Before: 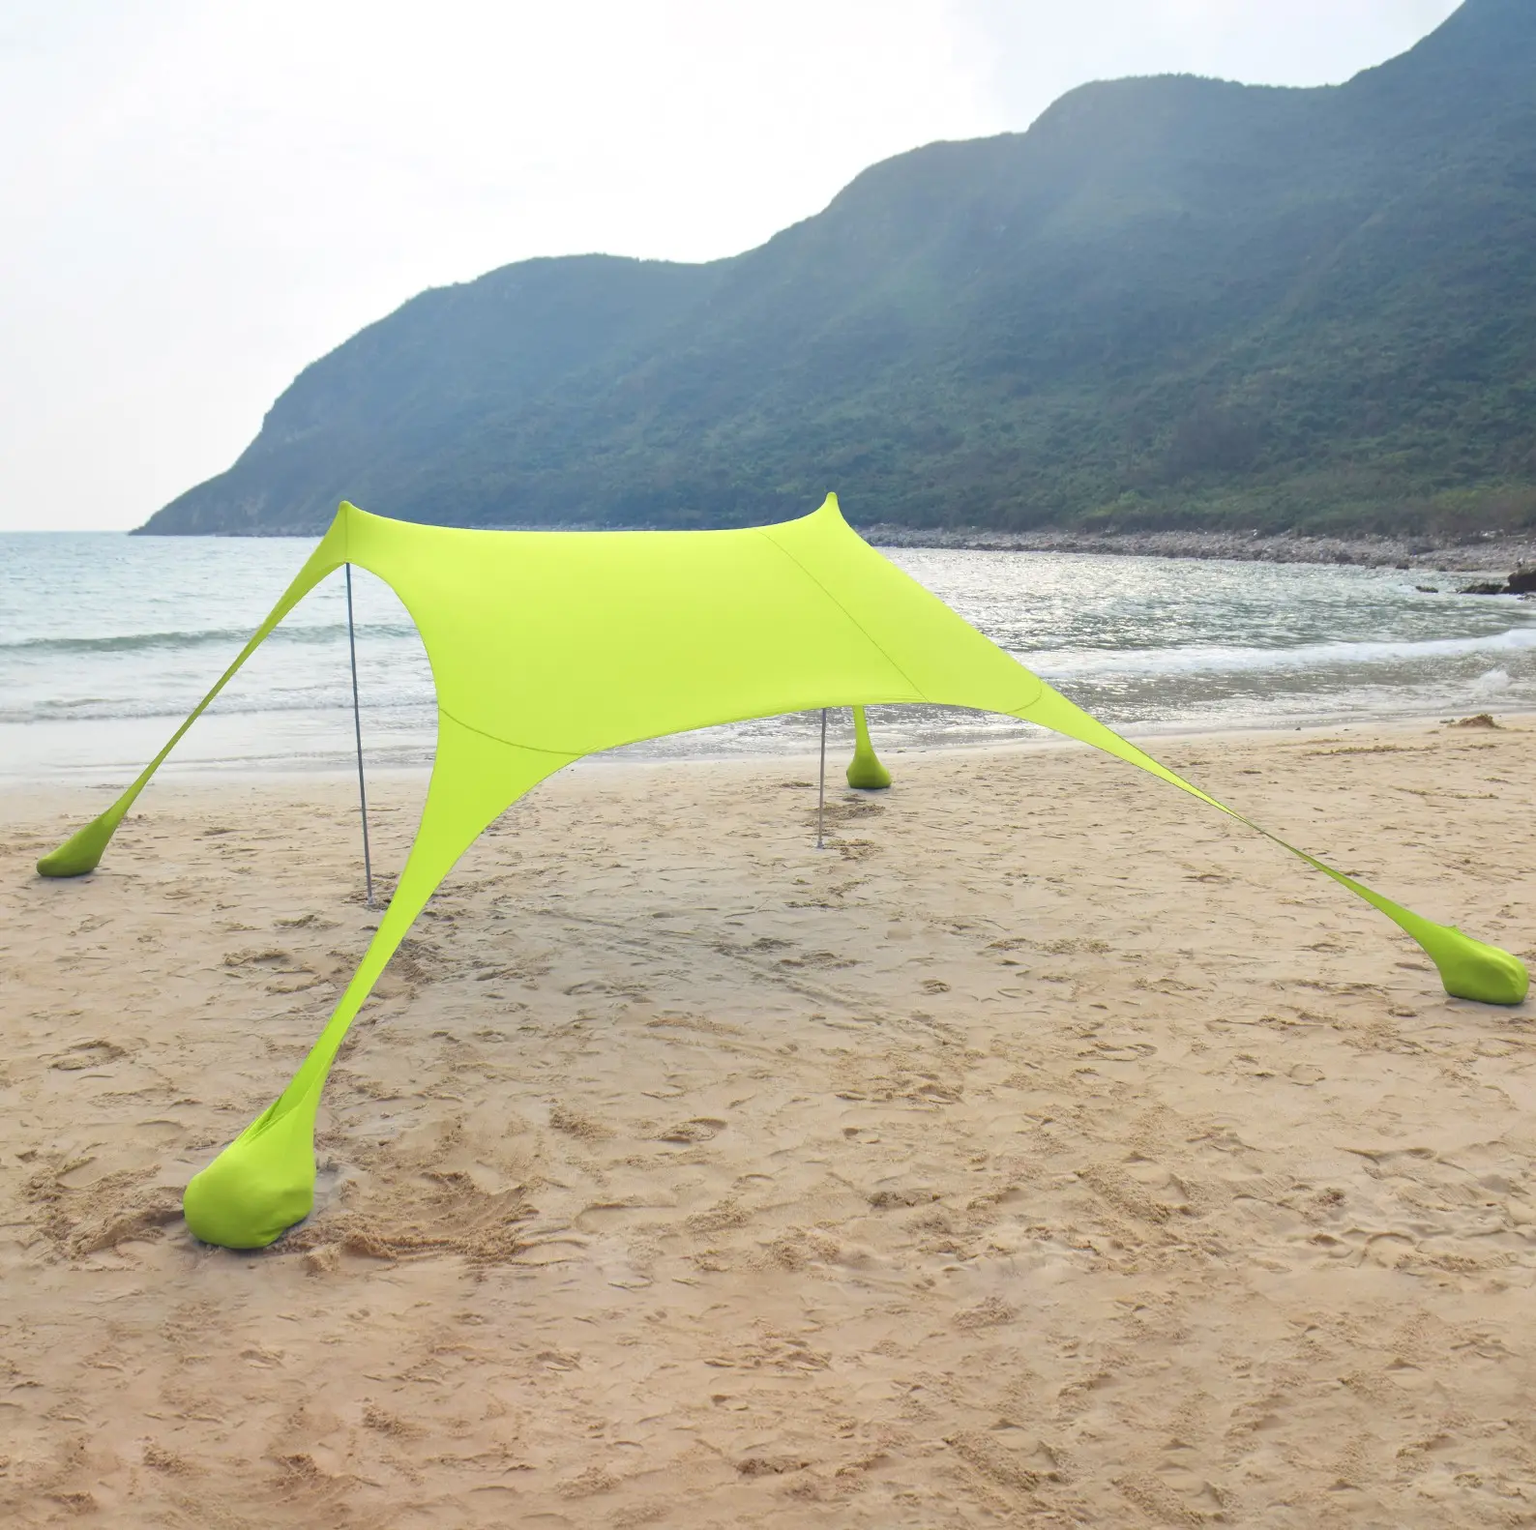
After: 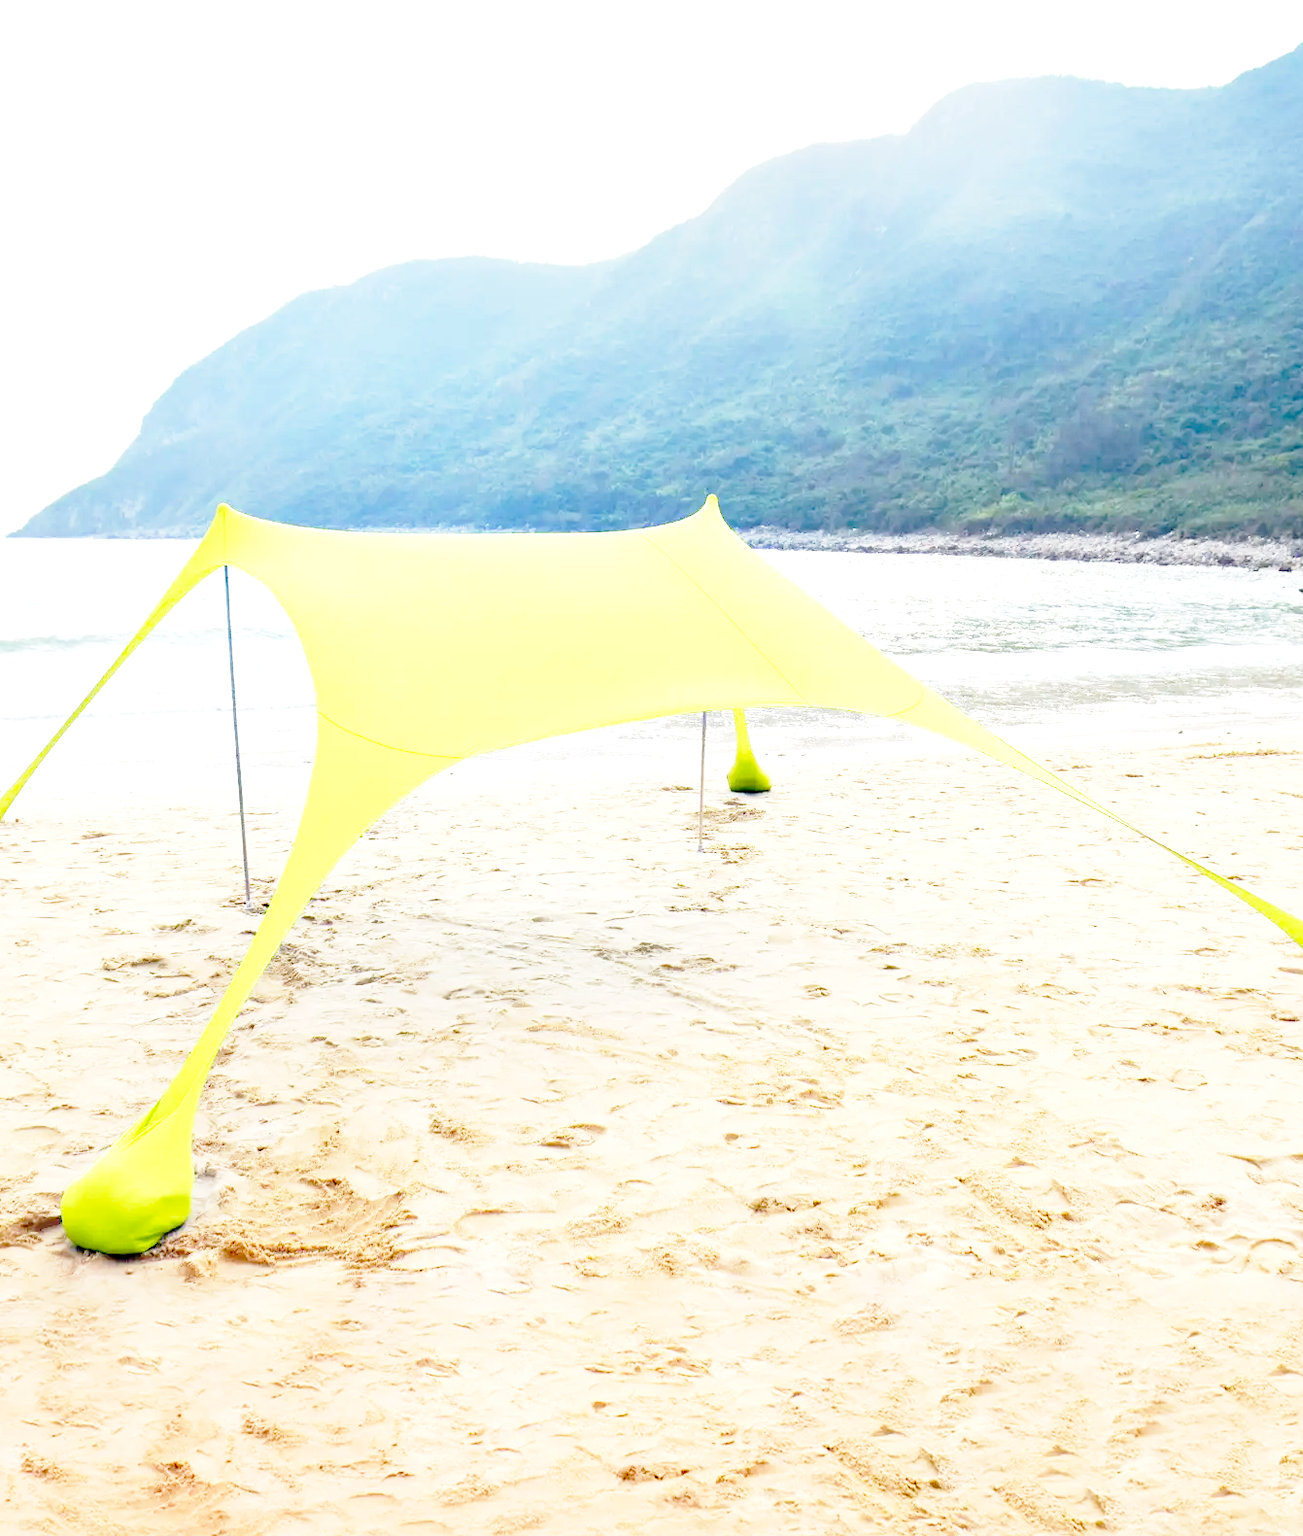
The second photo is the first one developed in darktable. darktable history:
exposure: black level correction 0.034, exposure 0.901 EV, compensate highlight preservation false
crop: left 8.031%, right 7.459%
base curve: curves: ch0 [(0, 0) (0.04, 0.03) (0.133, 0.232) (0.448, 0.748) (0.843, 0.968) (1, 1)], preserve colors none
